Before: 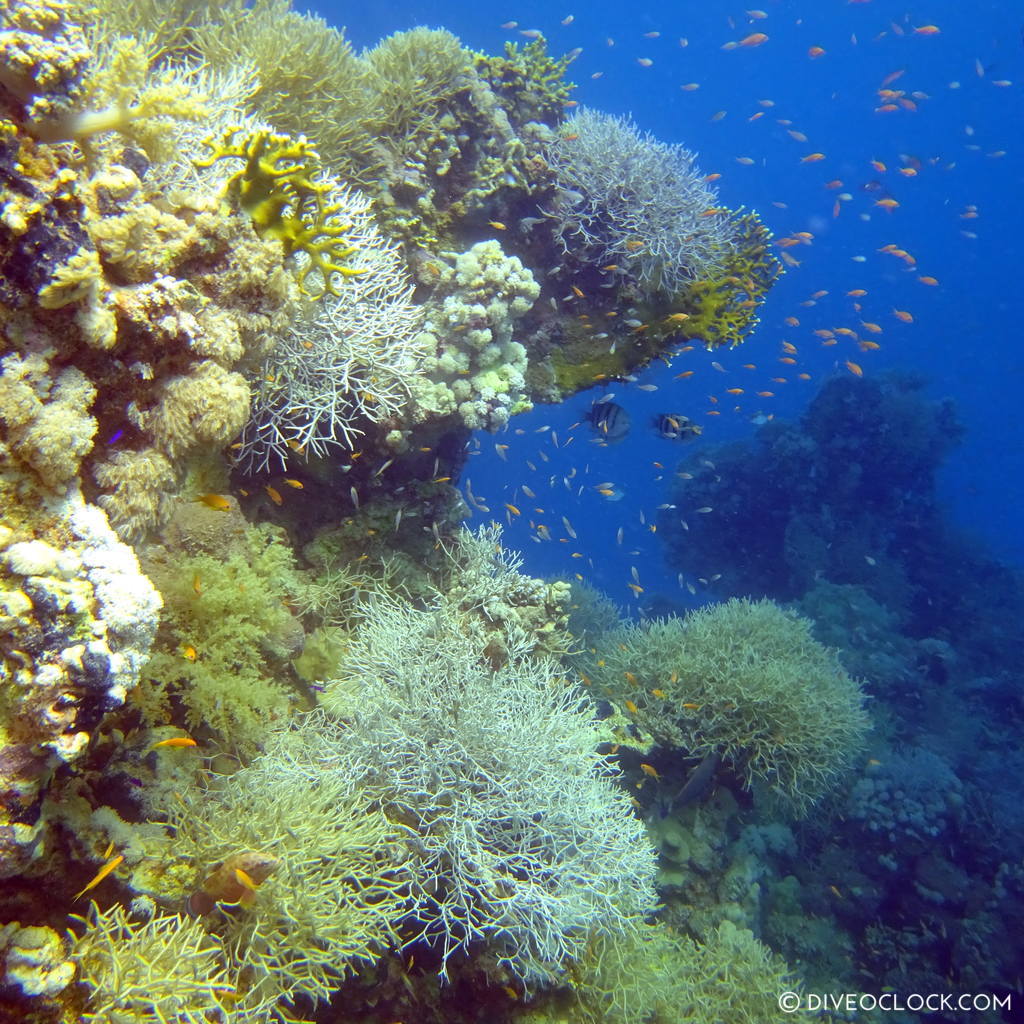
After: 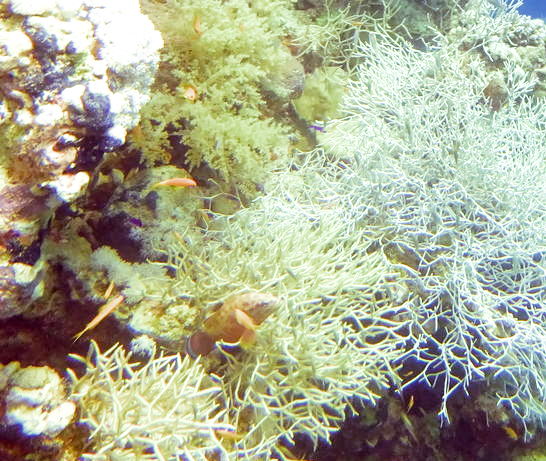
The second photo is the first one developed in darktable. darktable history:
filmic rgb: middle gray luminance 9.23%, black relative exposure -10.55 EV, white relative exposure 3.45 EV, threshold 6 EV, target black luminance 0%, hardness 5.98, latitude 59.69%, contrast 1.087, highlights saturation mix 5%, shadows ↔ highlights balance 29.23%, add noise in highlights 0, color science v3 (2019), use custom middle-gray values true, iterations of high-quality reconstruction 0, contrast in highlights soft, enable highlight reconstruction true
crop and rotate: top 54.778%, right 46.61%, bottom 0.159%
